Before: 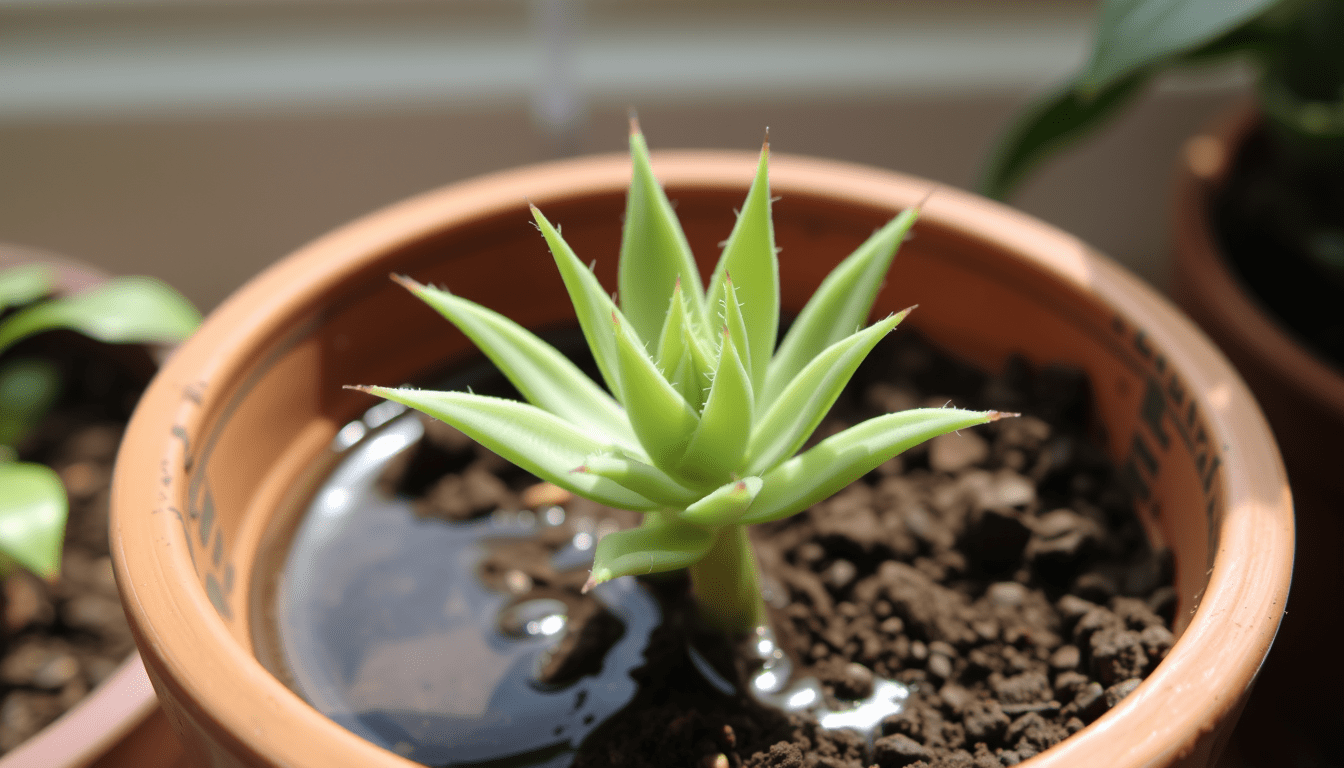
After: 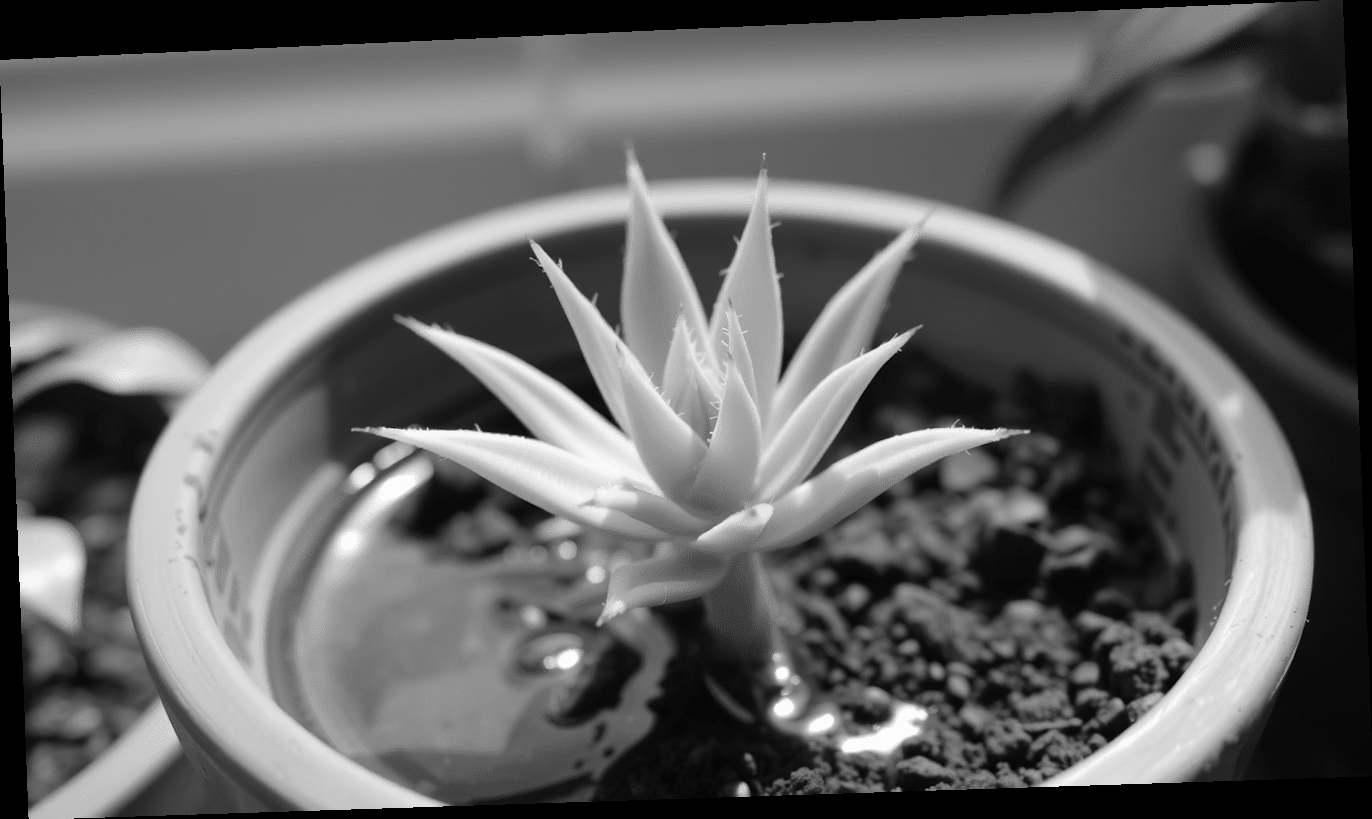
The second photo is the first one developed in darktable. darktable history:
rotate and perspective: rotation -2.22°, lens shift (horizontal) -0.022, automatic cropping off
monochrome: on, module defaults
